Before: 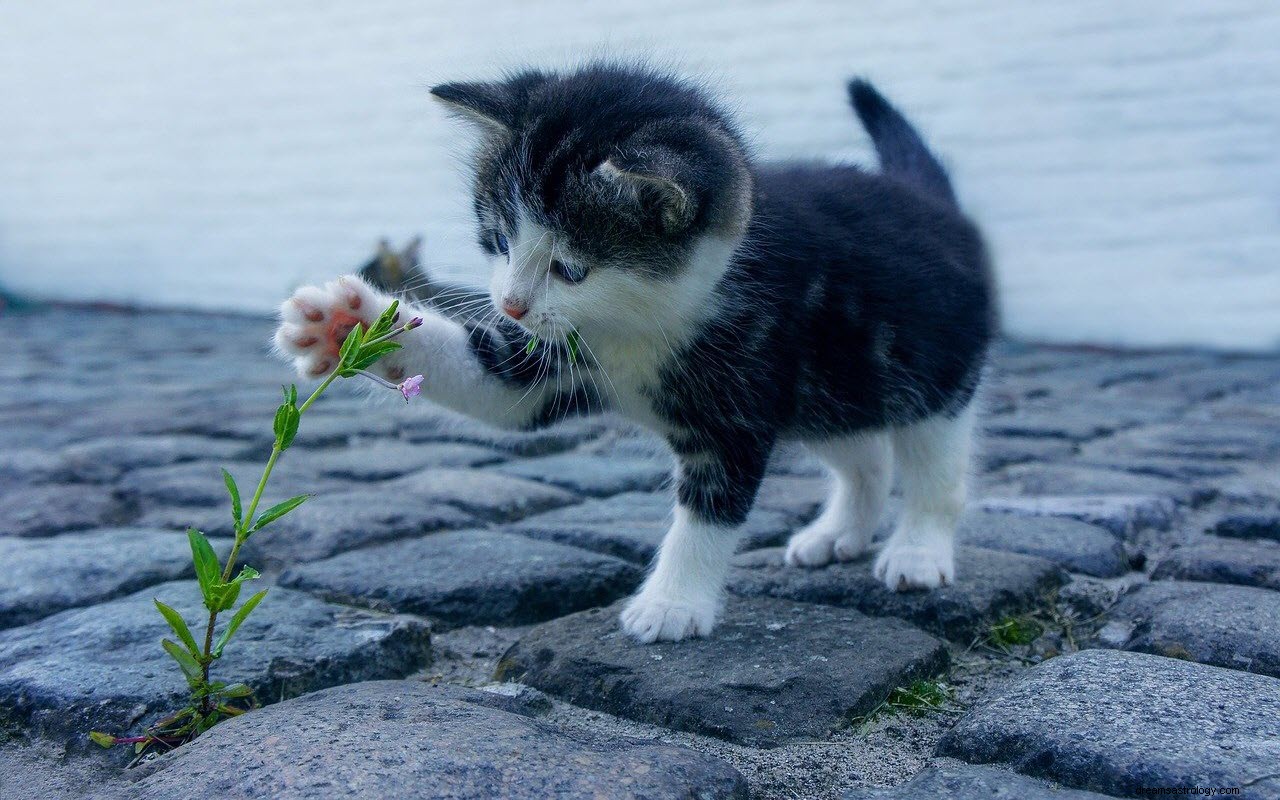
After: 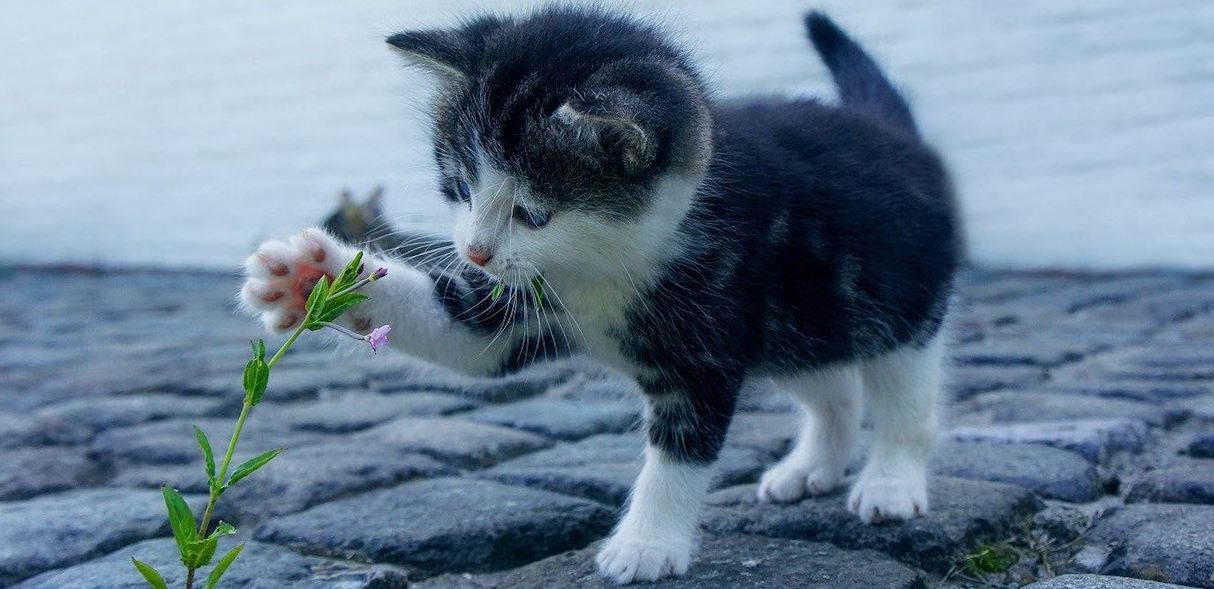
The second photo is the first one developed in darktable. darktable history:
crop: top 5.667%, bottom 17.637%
rotate and perspective: rotation -2.12°, lens shift (vertical) 0.009, lens shift (horizontal) -0.008, automatic cropping original format, crop left 0.036, crop right 0.964, crop top 0.05, crop bottom 0.959
